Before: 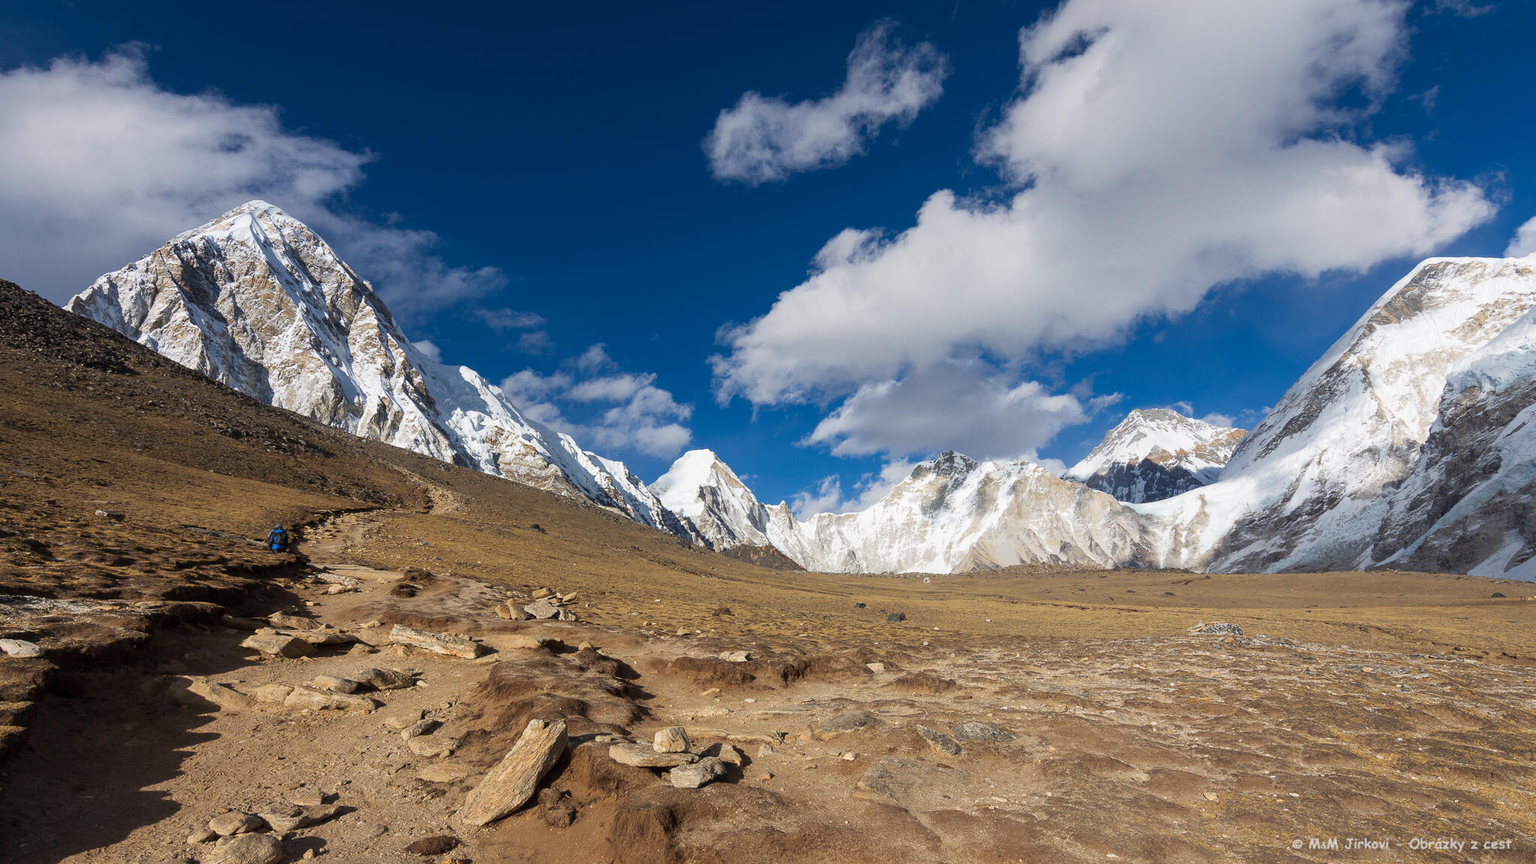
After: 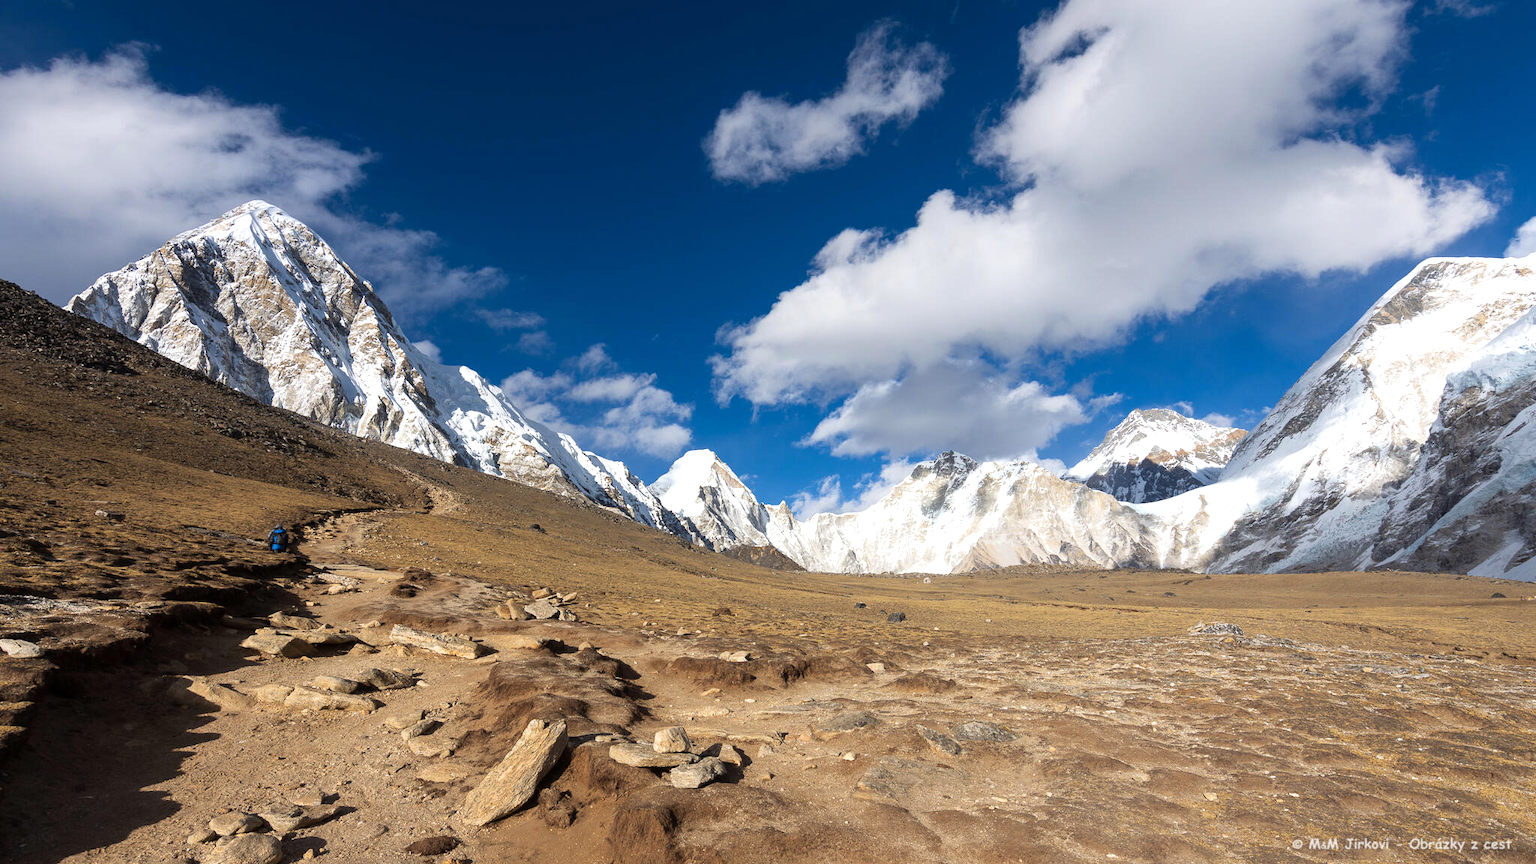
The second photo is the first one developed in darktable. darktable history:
tone equalizer: -8 EV -0.425 EV, -7 EV -0.413 EV, -6 EV -0.313 EV, -5 EV -0.226 EV, -3 EV 0.203 EV, -2 EV 0.32 EV, -1 EV 0.383 EV, +0 EV 0.408 EV, luminance estimator HSV value / RGB max
